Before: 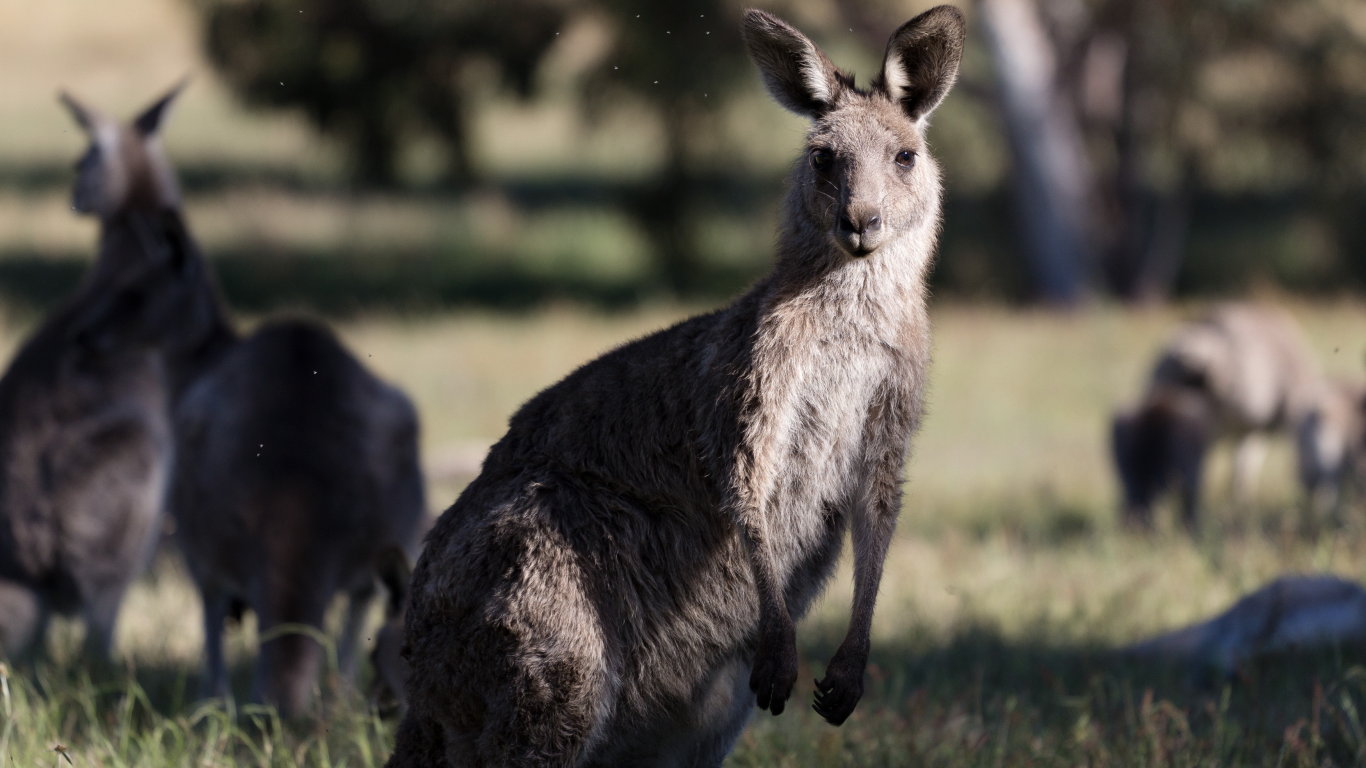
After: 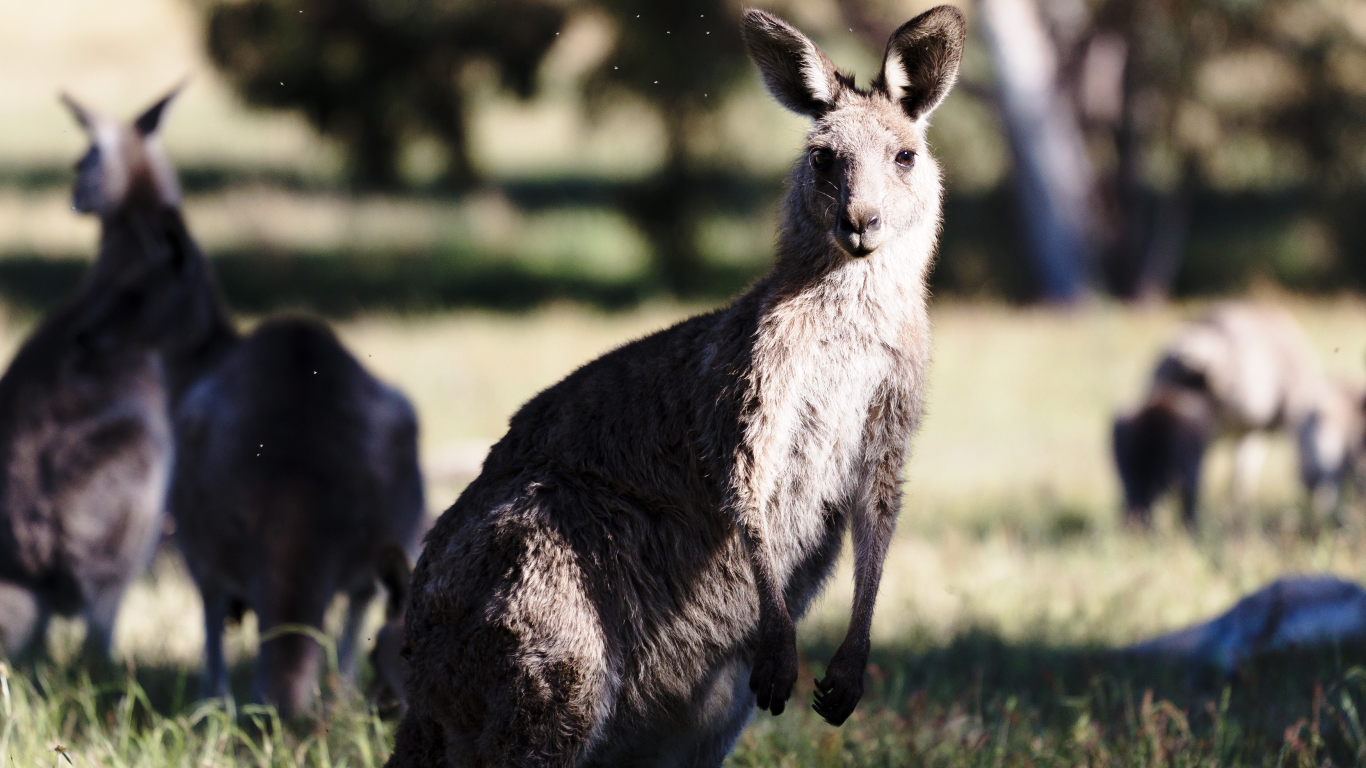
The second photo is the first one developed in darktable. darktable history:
tone equalizer: on, module defaults
base curve: curves: ch0 [(0, 0) (0.028, 0.03) (0.121, 0.232) (0.46, 0.748) (0.859, 0.968) (1, 1)], exposure shift 0.01, preserve colors none
